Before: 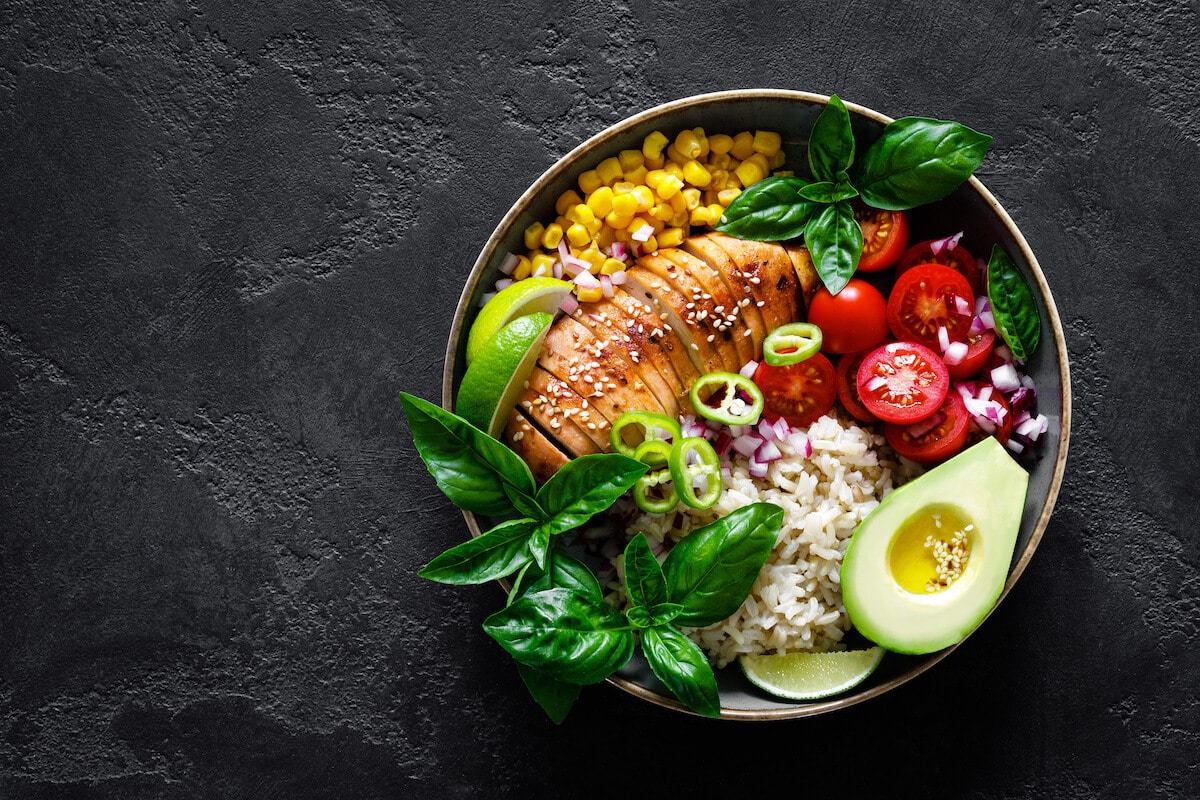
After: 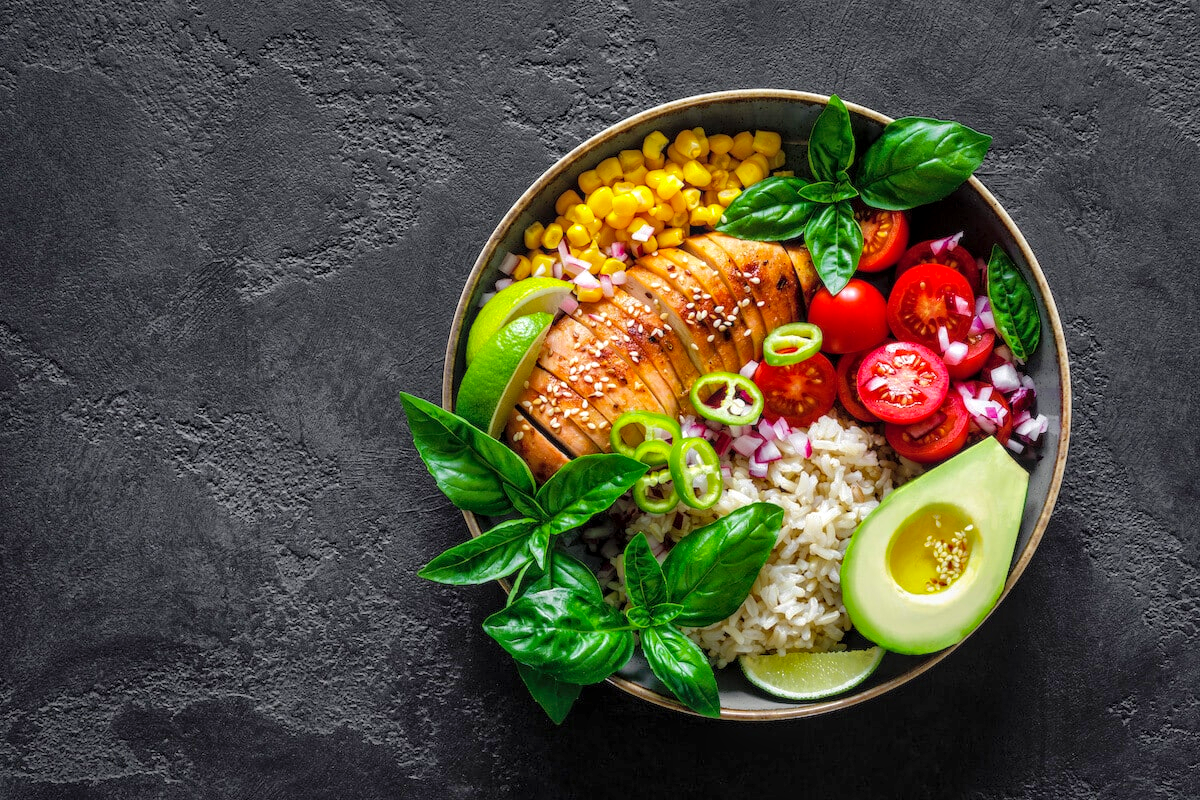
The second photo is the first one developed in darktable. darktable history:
contrast brightness saturation: contrast 0.073, brightness 0.072, saturation 0.176
shadows and highlights: on, module defaults
local contrast: on, module defaults
